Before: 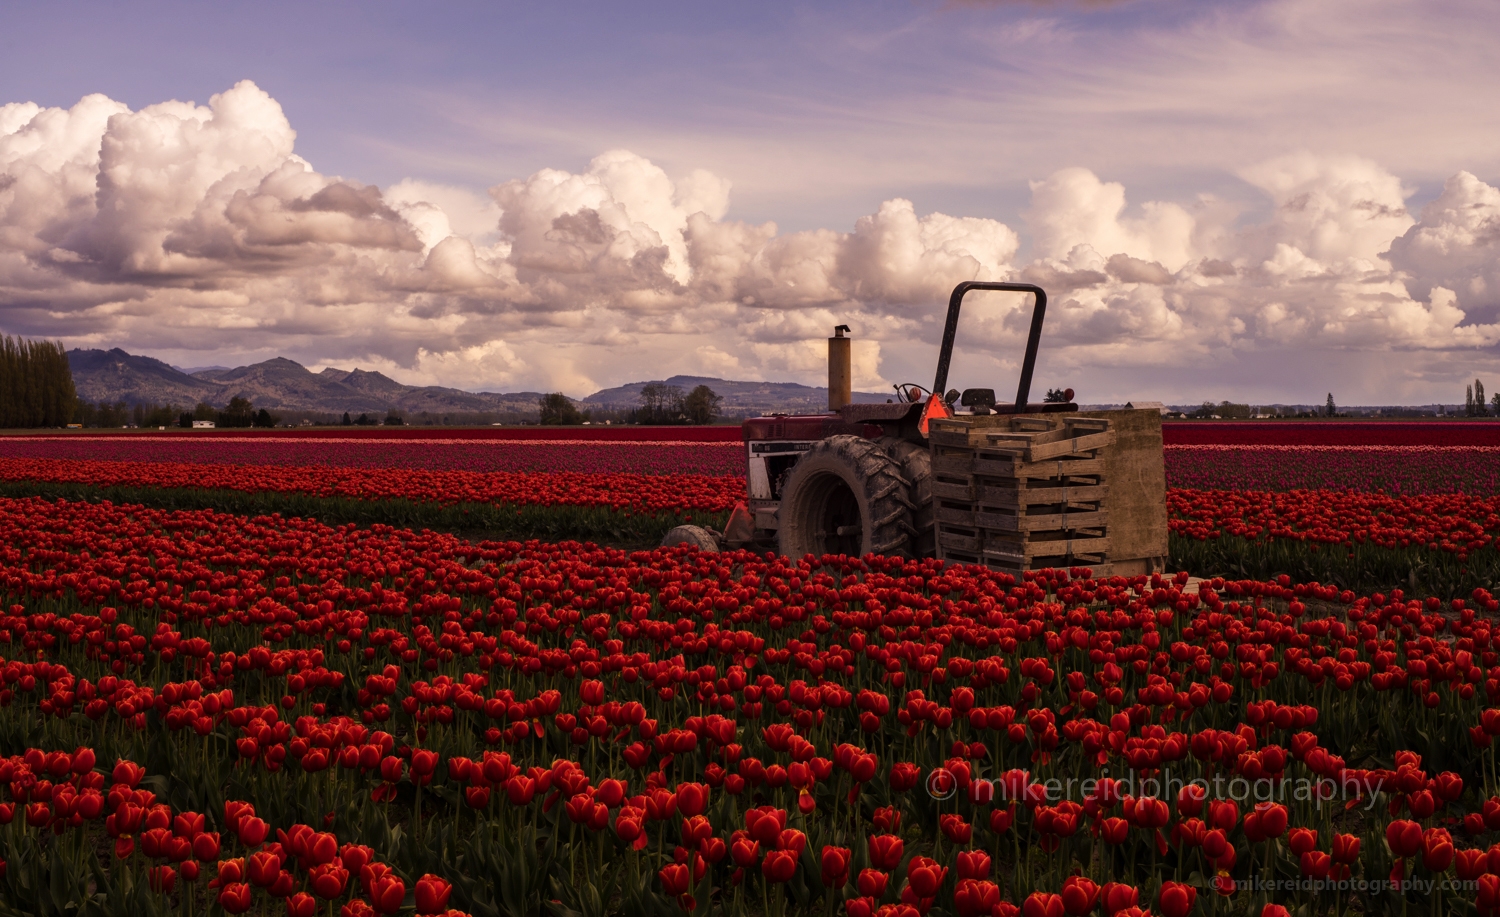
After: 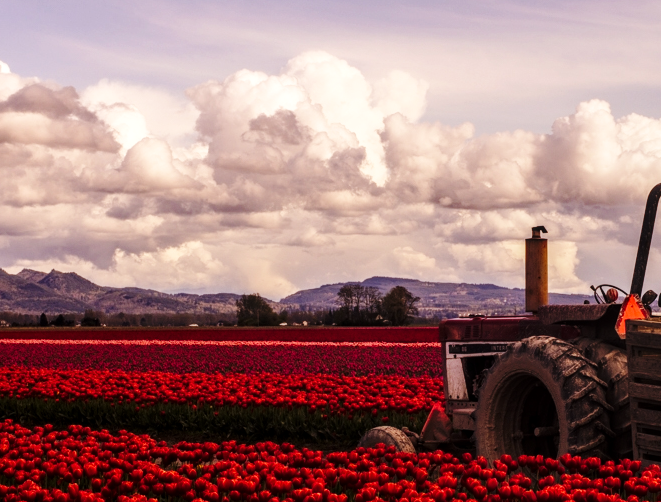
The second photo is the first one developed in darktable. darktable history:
local contrast: on, module defaults
base curve: curves: ch0 [(0, 0) (0.036, 0.025) (0.121, 0.166) (0.206, 0.329) (0.605, 0.79) (1, 1)], preserve colors none
crop: left 20.248%, top 10.86%, right 35.675%, bottom 34.321%
